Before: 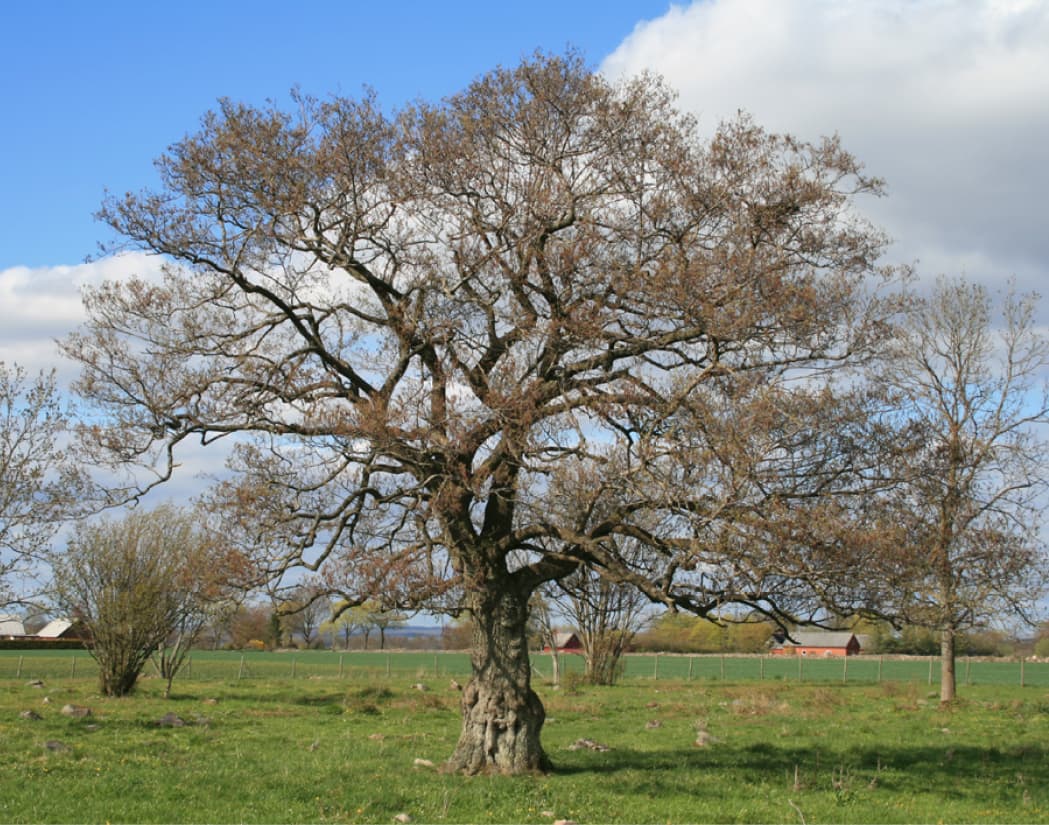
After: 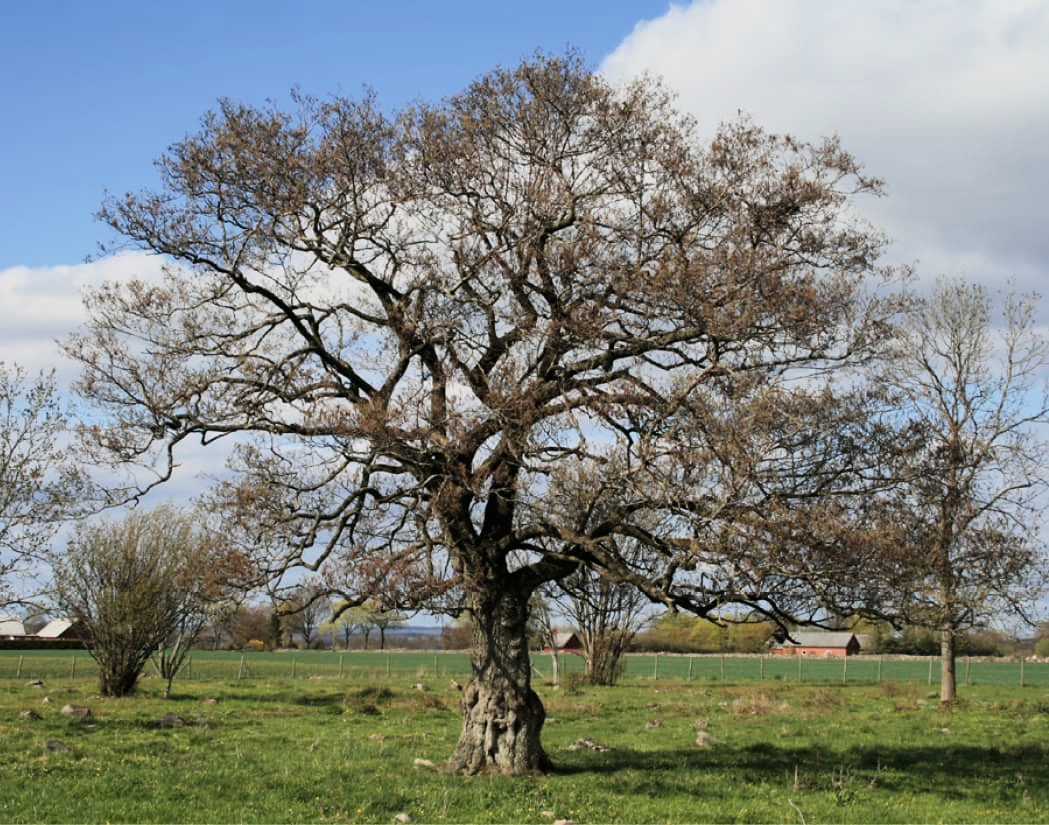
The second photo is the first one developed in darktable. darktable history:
filmic rgb: black relative exposure -16 EV, white relative exposure 6.92 EV, hardness 4.7
tone curve: curves: ch0 [(0, 0) (0.004, 0.001) (0.133, 0.078) (0.325, 0.241) (0.832, 0.917) (1, 1)], color space Lab, linked channels, preserve colors none
